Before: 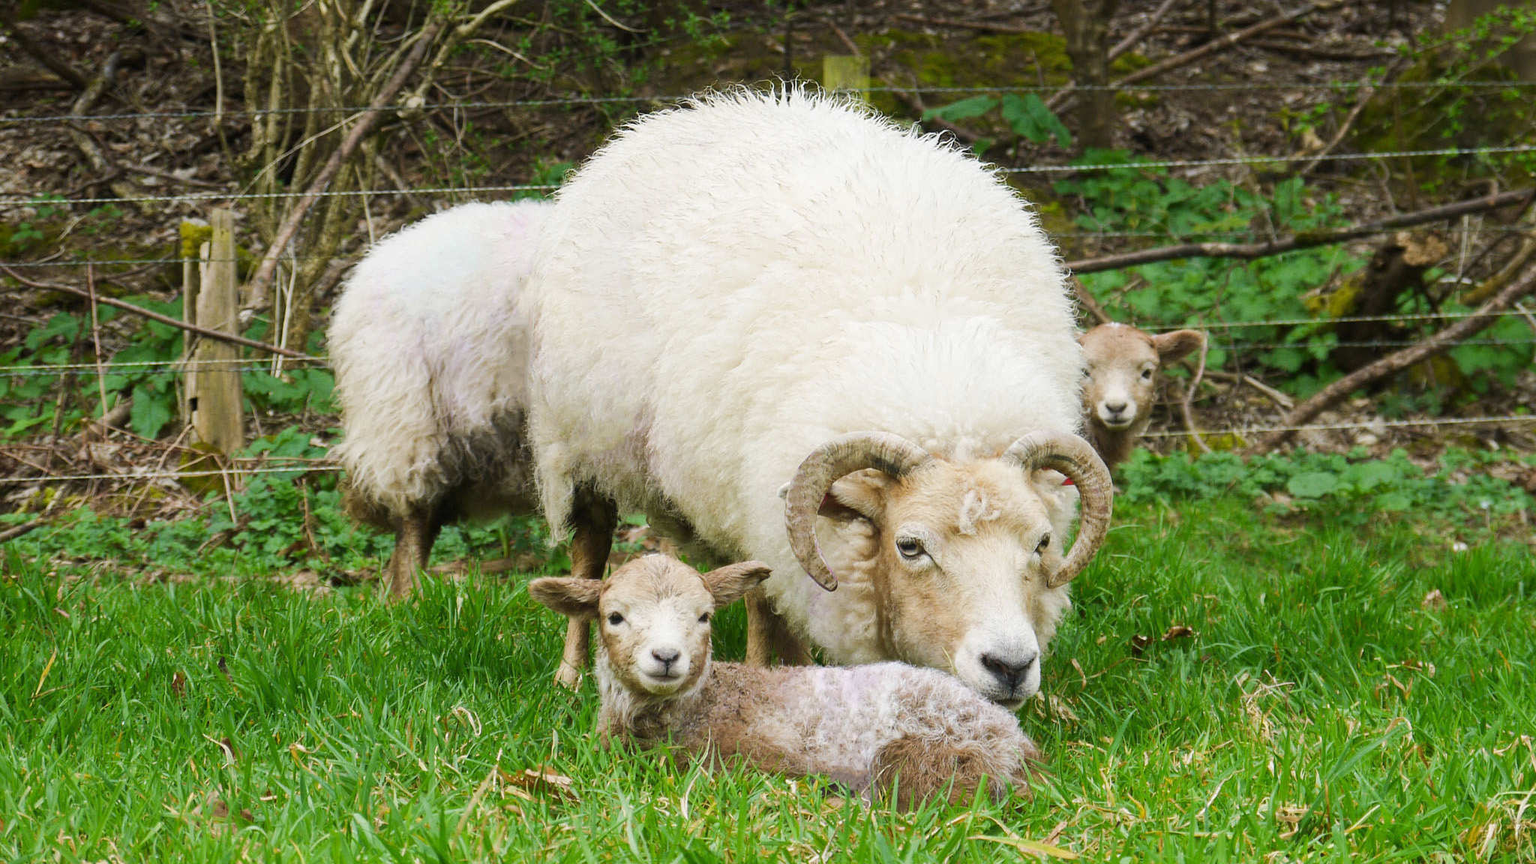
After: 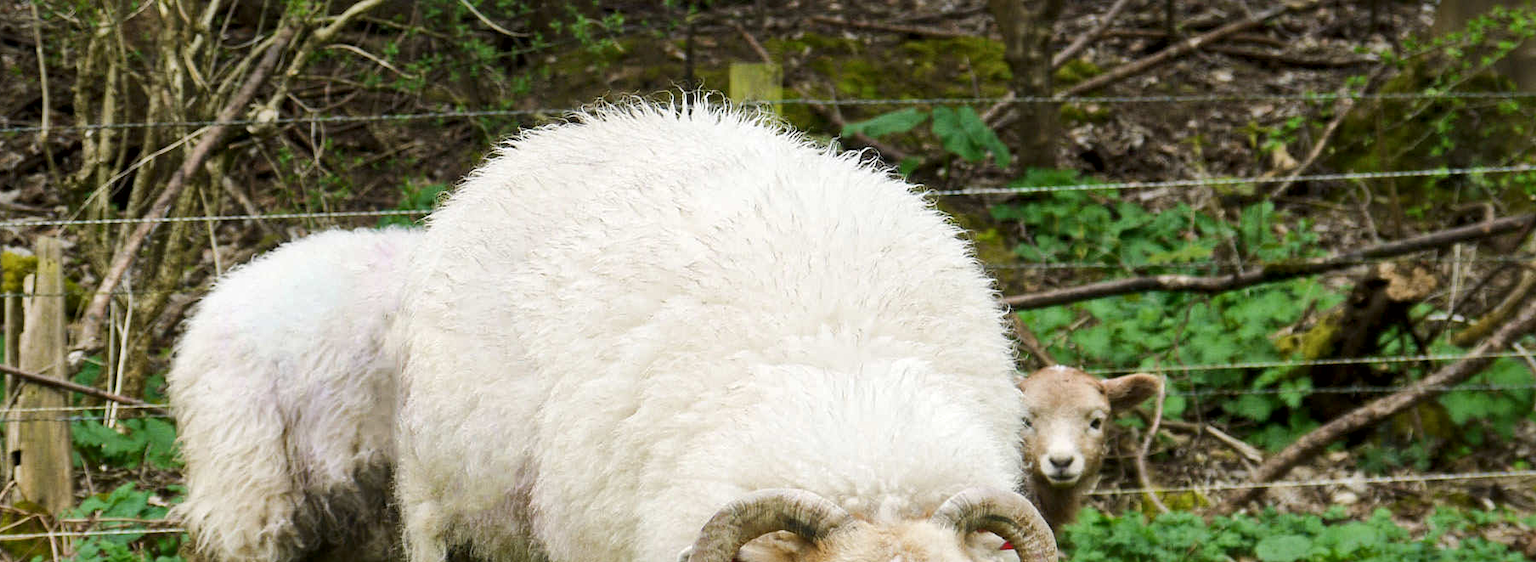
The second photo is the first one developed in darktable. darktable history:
crop and rotate: left 11.687%, bottom 42.532%
local contrast: mode bilateral grid, contrast 25, coarseness 60, detail 152%, midtone range 0.2
